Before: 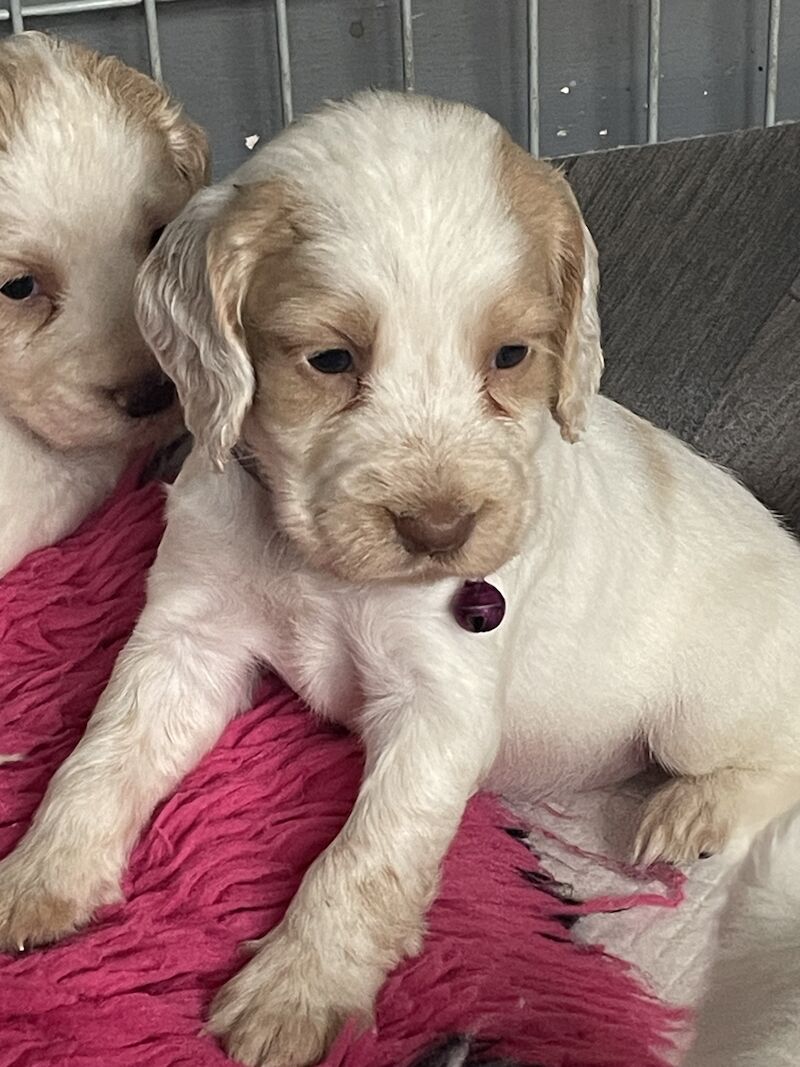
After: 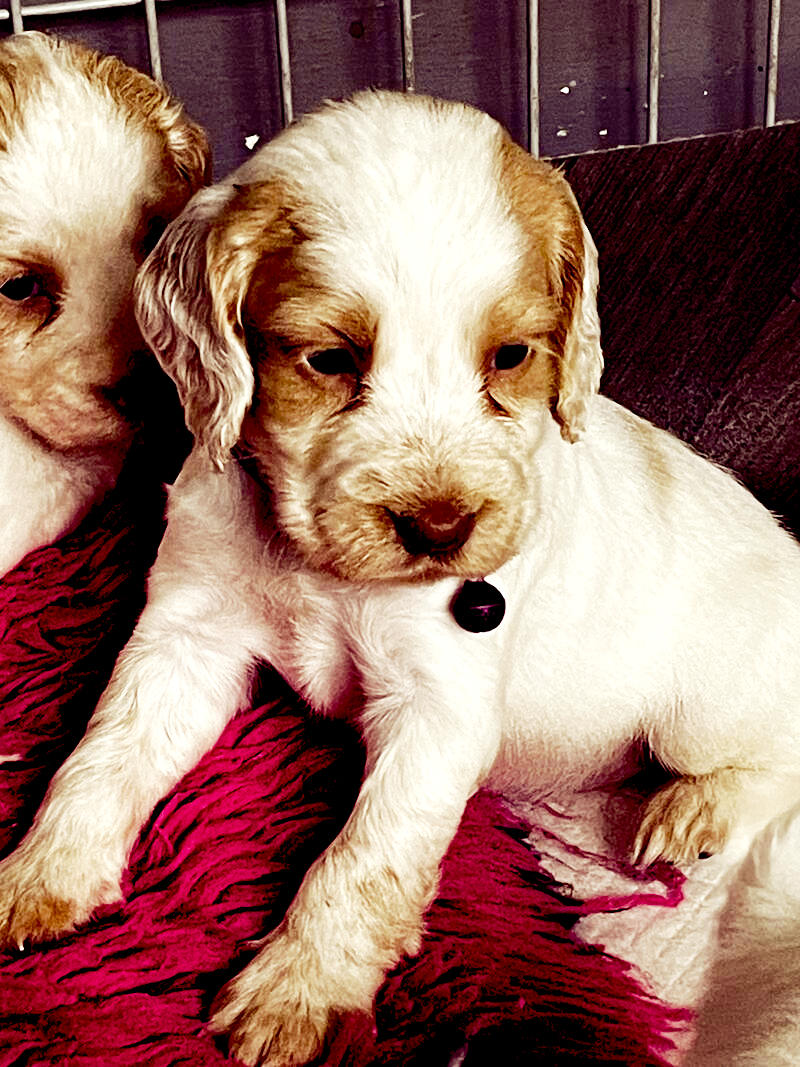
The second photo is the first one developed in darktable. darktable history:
base curve: curves: ch0 [(0, 0) (0.028, 0.03) (0.121, 0.232) (0.46, 0.748) (0.859, 0.968) (1, 1)], preserve colors none
rgb levels: levels [[0.029, 0.461, 0.922], [0, 0.5, 1], [0, 0.5, 1]]
contrast brightness saturation: contrast 0.09, brightness -0.59, saturation 0.17
color balance rgb: shadows lift › luminance -21.66%, shadows lift › chroma 8.98%, shadows lift › hue 283.37°, power › chroma 1.55%, power › hue 25.59°, highlights gain › luminance 6.08%, highlights gain › chroma 2.55%, highlights gain › hue 90°, global offset › luminance -0.87%, perceptual saturation grading › global saturation 27.49%, perceptual saturation grading › highlights -28.39%, perceptual saturation grading › mid-tones 15.22%, perceptual saturation grading › shadows 33.98%, perceptual brilliance grading › highlights 10%, perceptual brilliance grading › mid-tones 5%
shadows and highlights: shadows -20, white point adjustment -2, highlights -35
